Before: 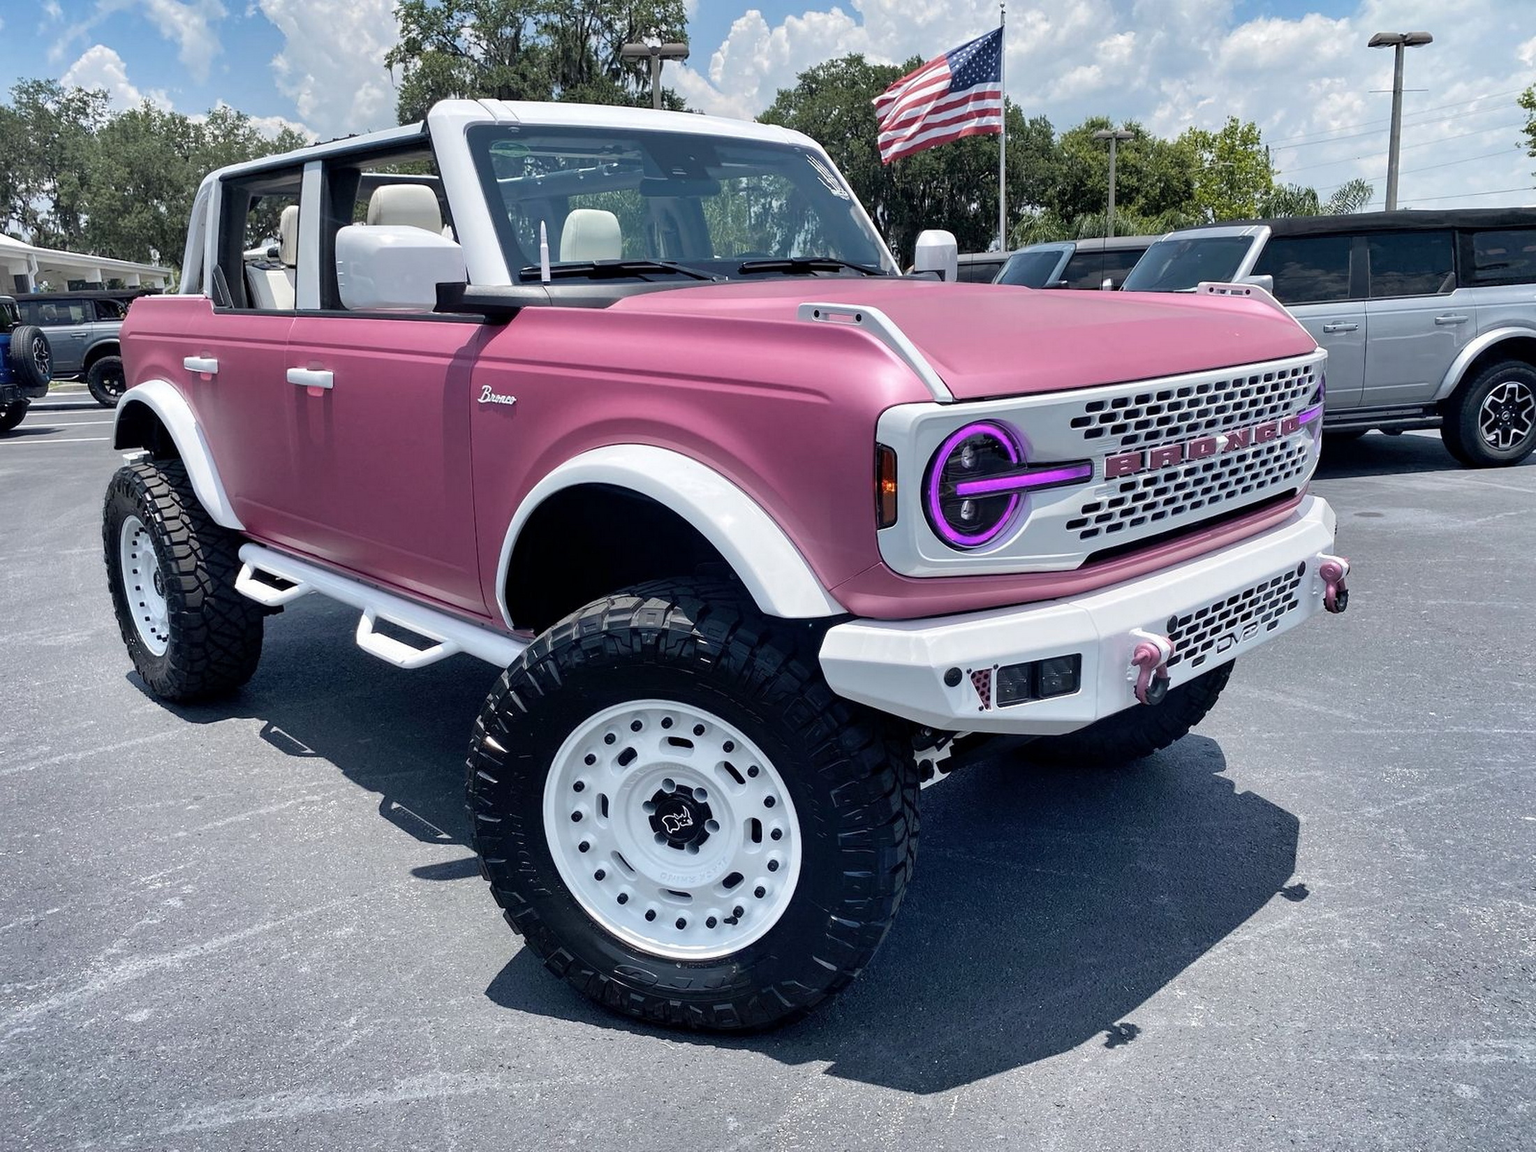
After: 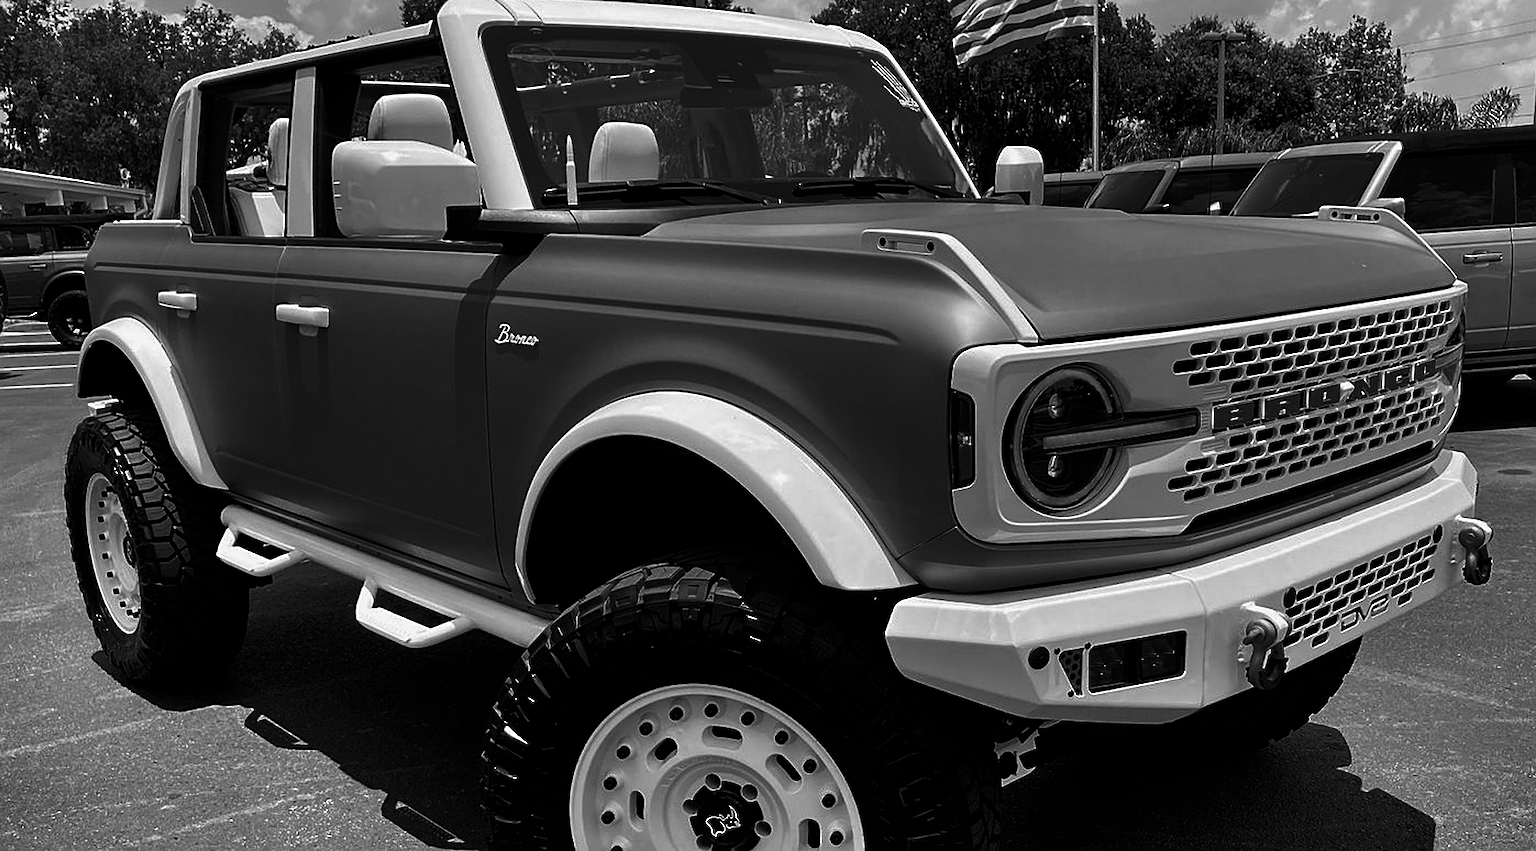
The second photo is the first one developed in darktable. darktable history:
crop: left 3.015%, top 8.969%, right 9.647%, bottom 26.457%
contrast brightness saturation: contrast -0.03, brightness -0.59, saturation -1
sharpen: on, module defaults
